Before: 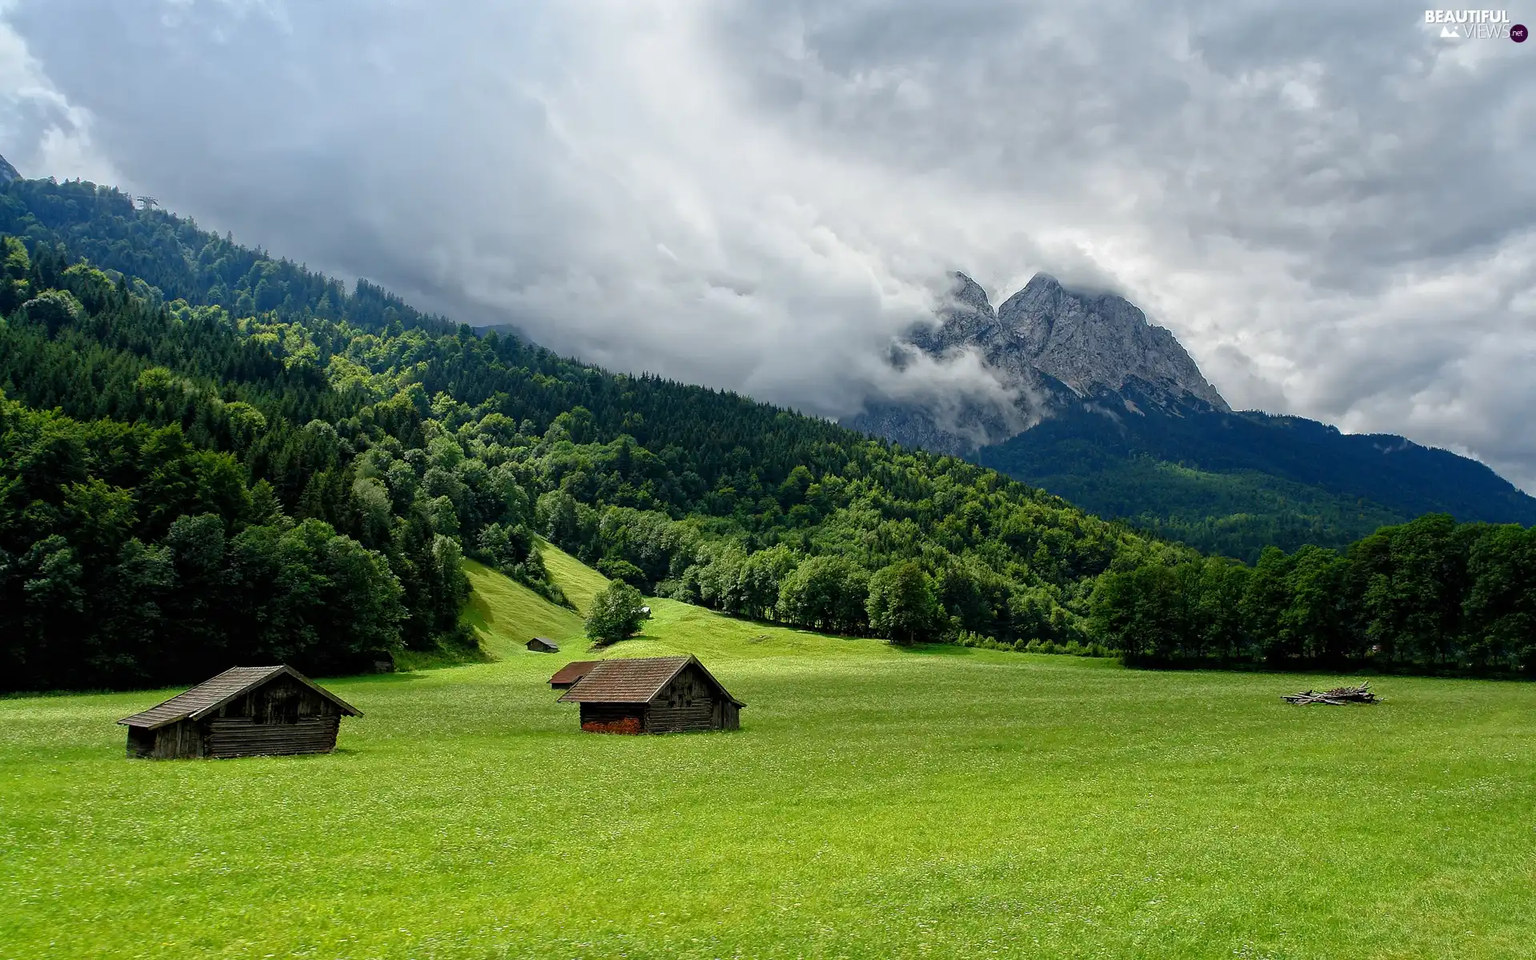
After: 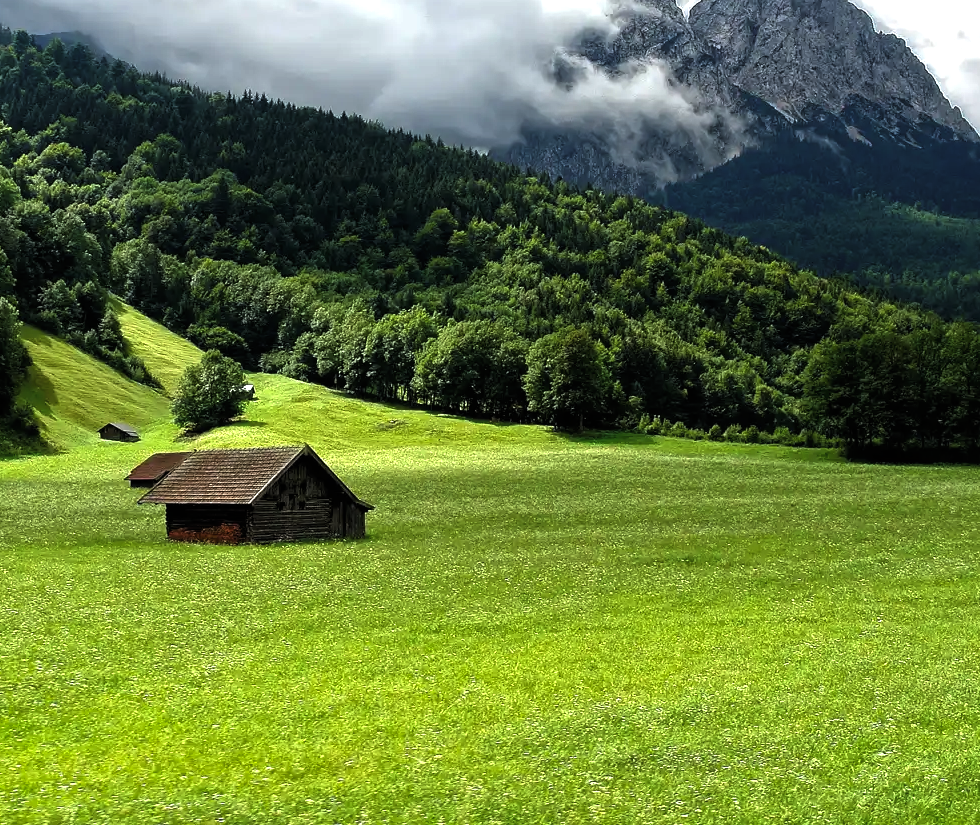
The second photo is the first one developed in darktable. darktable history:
levels: black 0.04%, levels [0.044, 0.475, 0.791]
crop and rotate: left 29.126%, top 31.239%, right 19.807%
contrast brightness saturation: contrast -0.108
